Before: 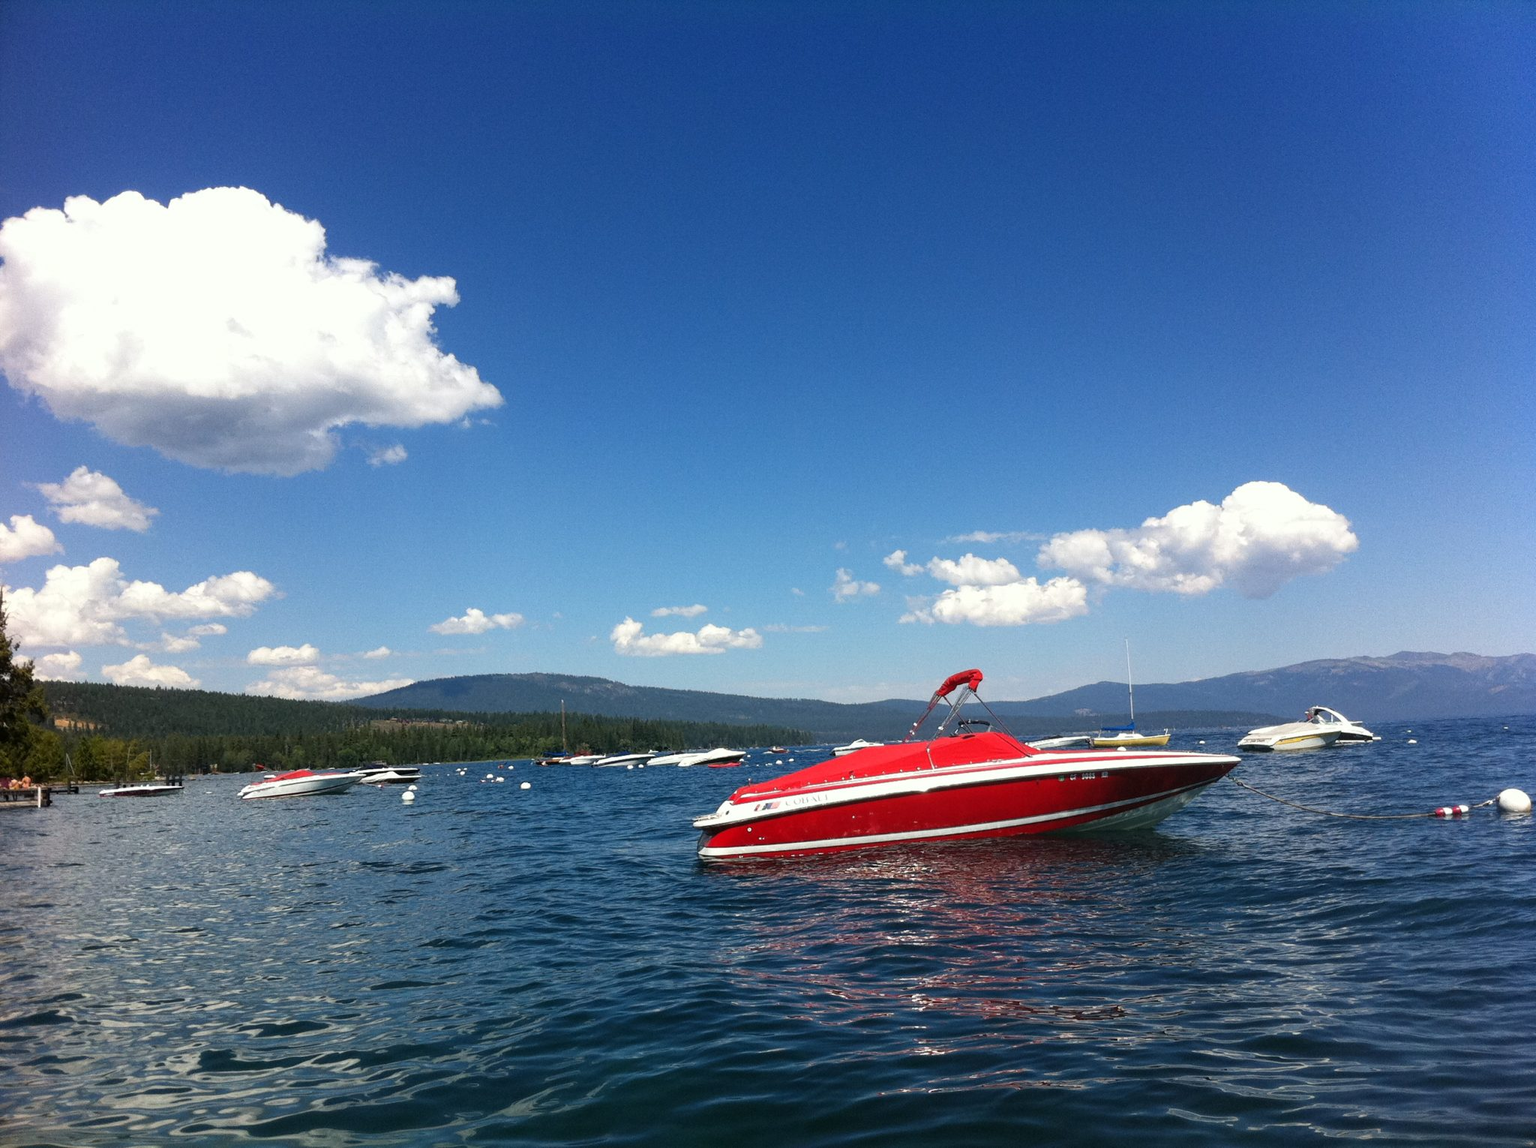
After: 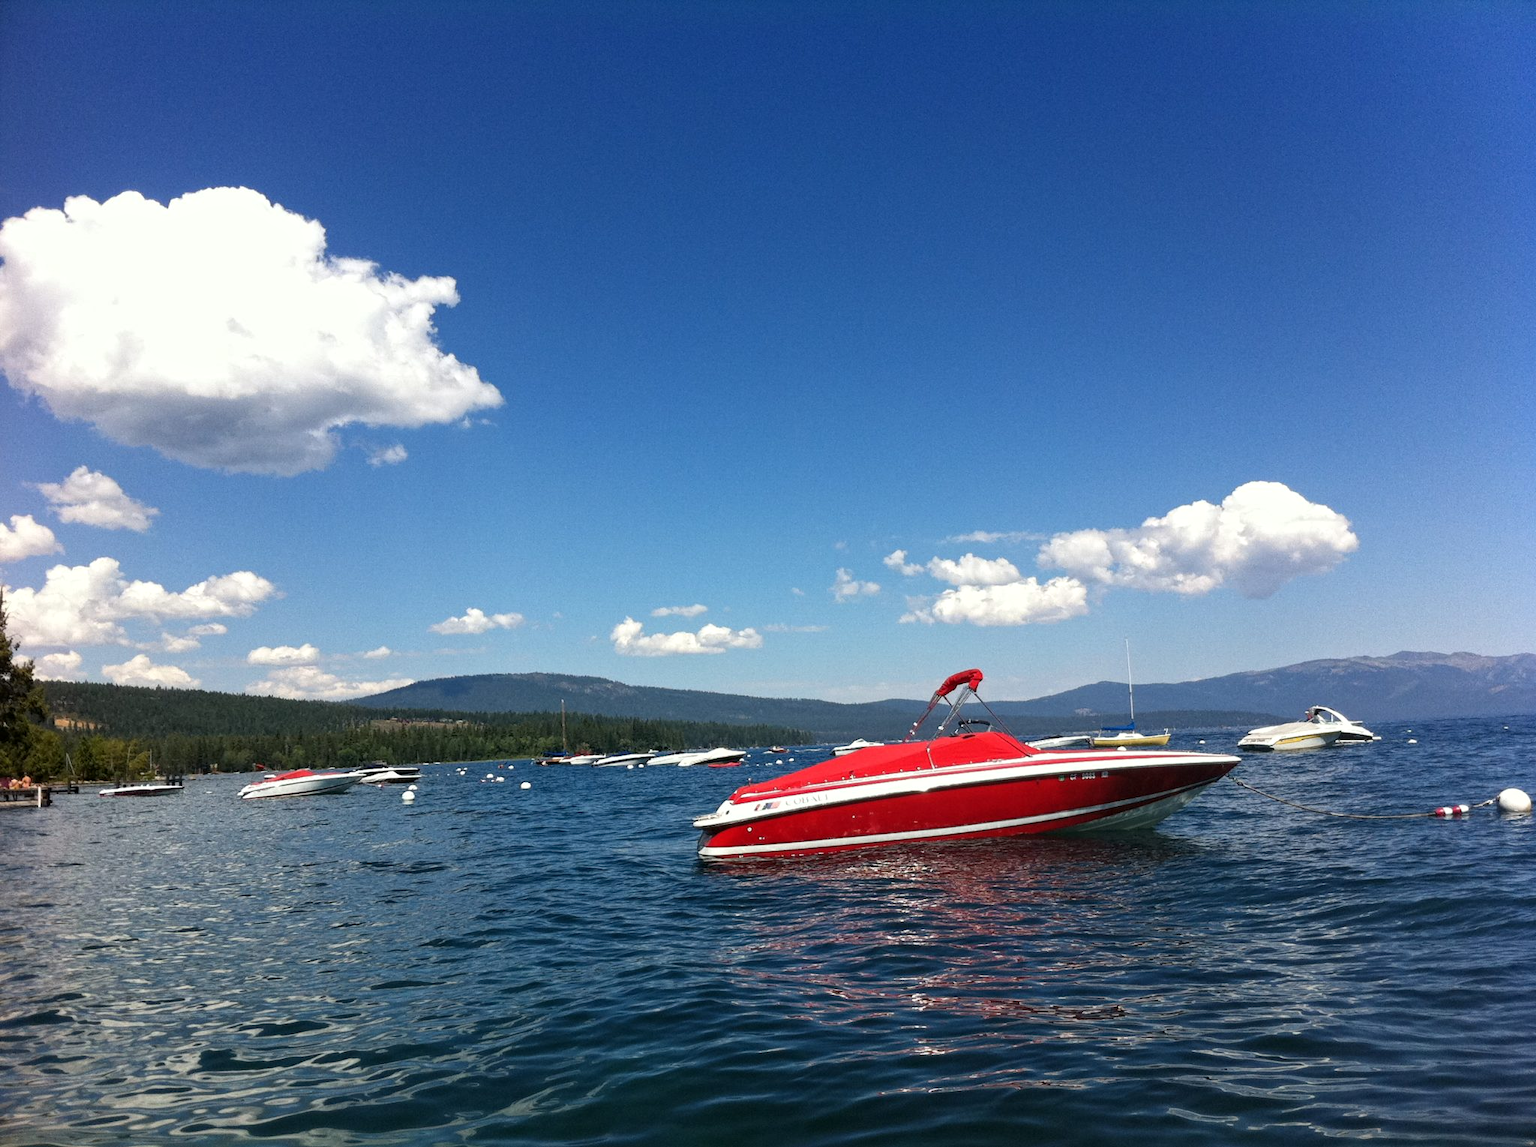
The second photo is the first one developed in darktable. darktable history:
local contrast: mode bilateral grid, contrast 29, coarseness 15, detail 116%, midtone range 0.2
